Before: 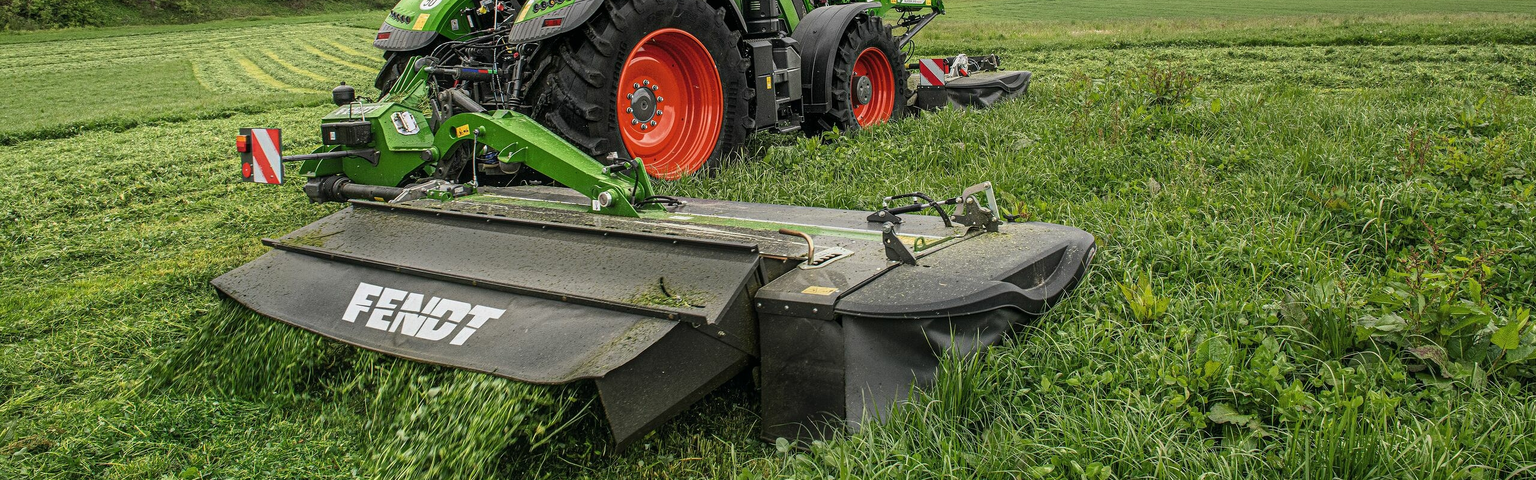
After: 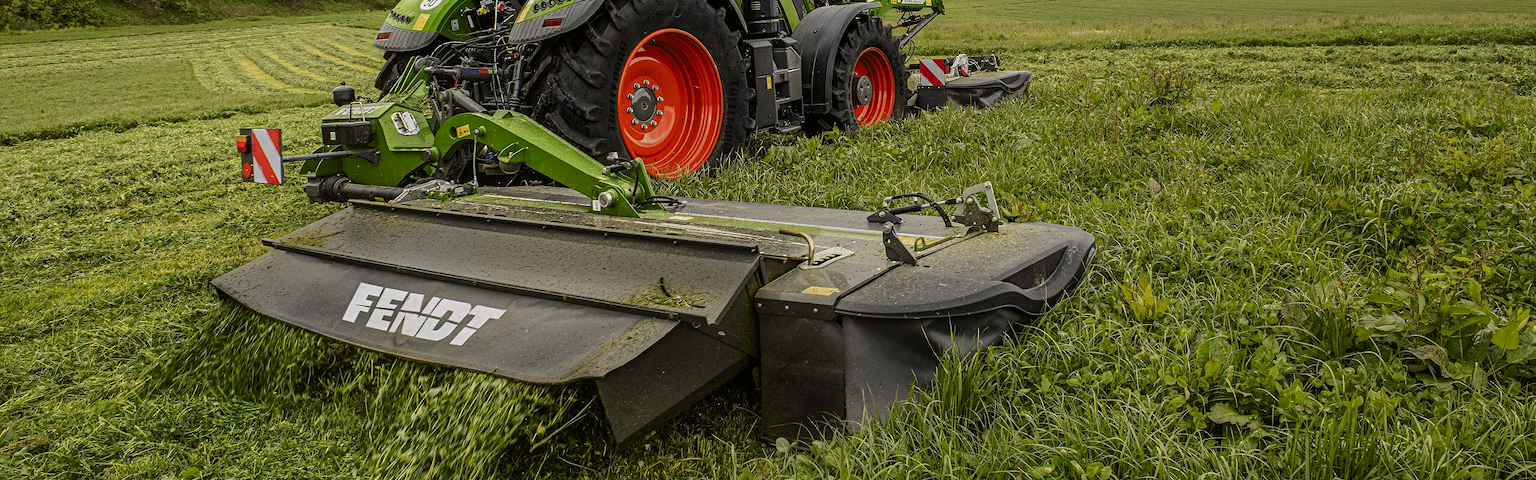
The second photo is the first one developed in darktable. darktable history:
tone curve: curves: ch0 [(0, 0) (0.239, 0.248) (0.508, 0.606) (0.828, 0.878) (1, 1)]; ch1 [(0, 0) (0.401, 0.42) (0.45, 0.464) (0.492, 0.498) (0.511, 0.507) (0.561, 0.549) (0.688, 0.726) (1, 1)]; ch2 [(0, 0) (0.411, 0.433) (0.5, 0.504) (0.545, 0.574) (1, 1)], color space Lab, independent channels, preserve colors none
base curve: curves: ch0 [(0, 0) (0.826, 0.587) (1, 1)]
